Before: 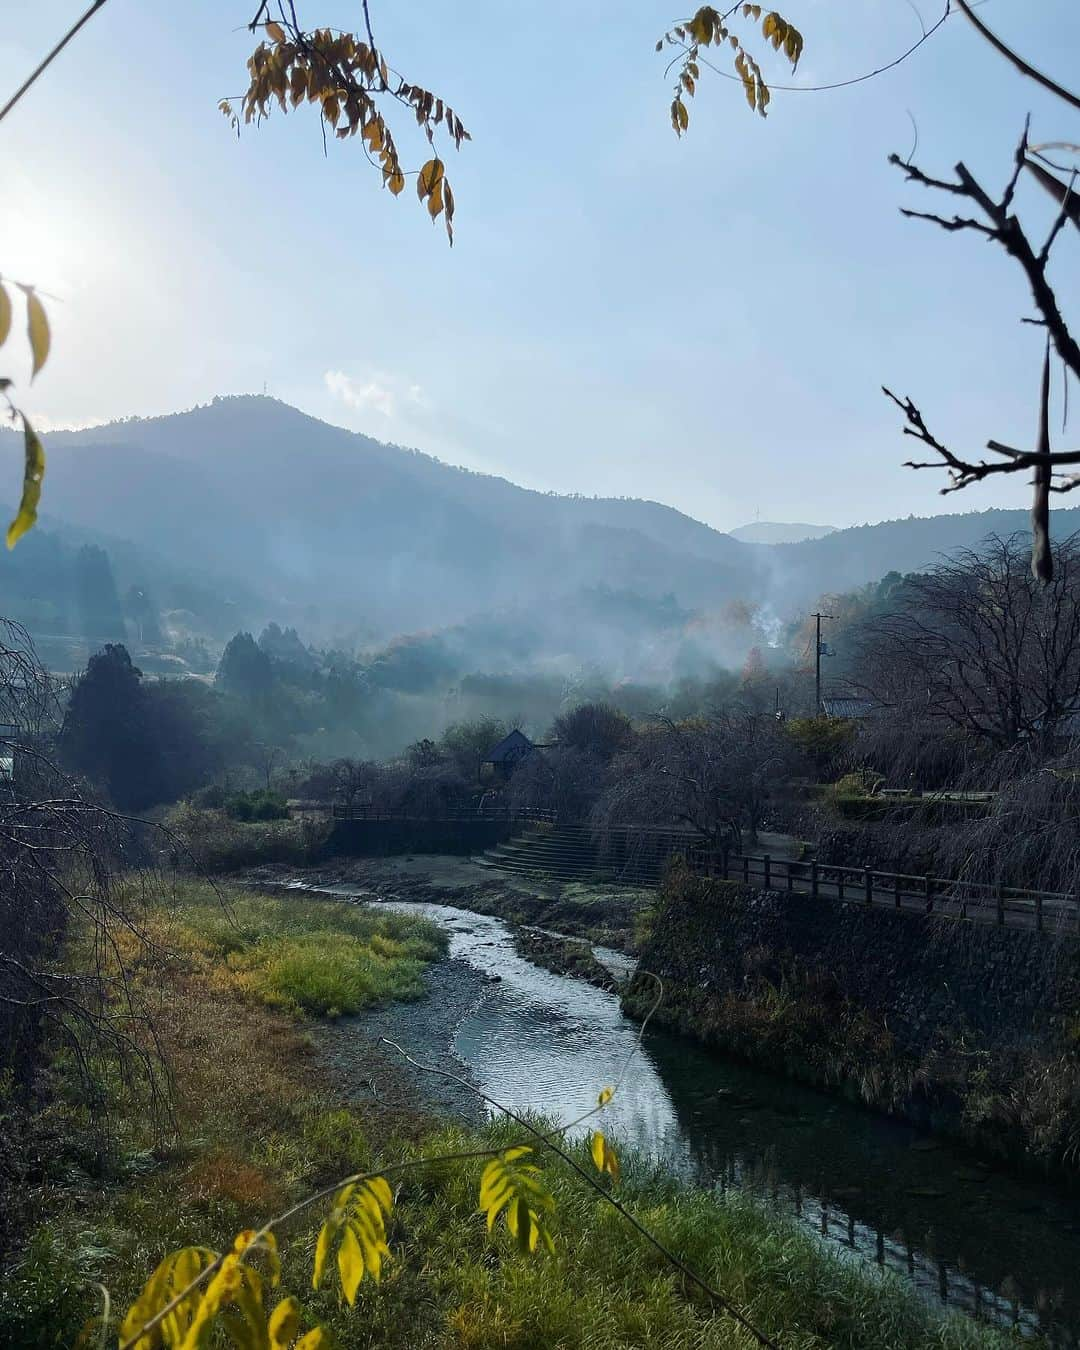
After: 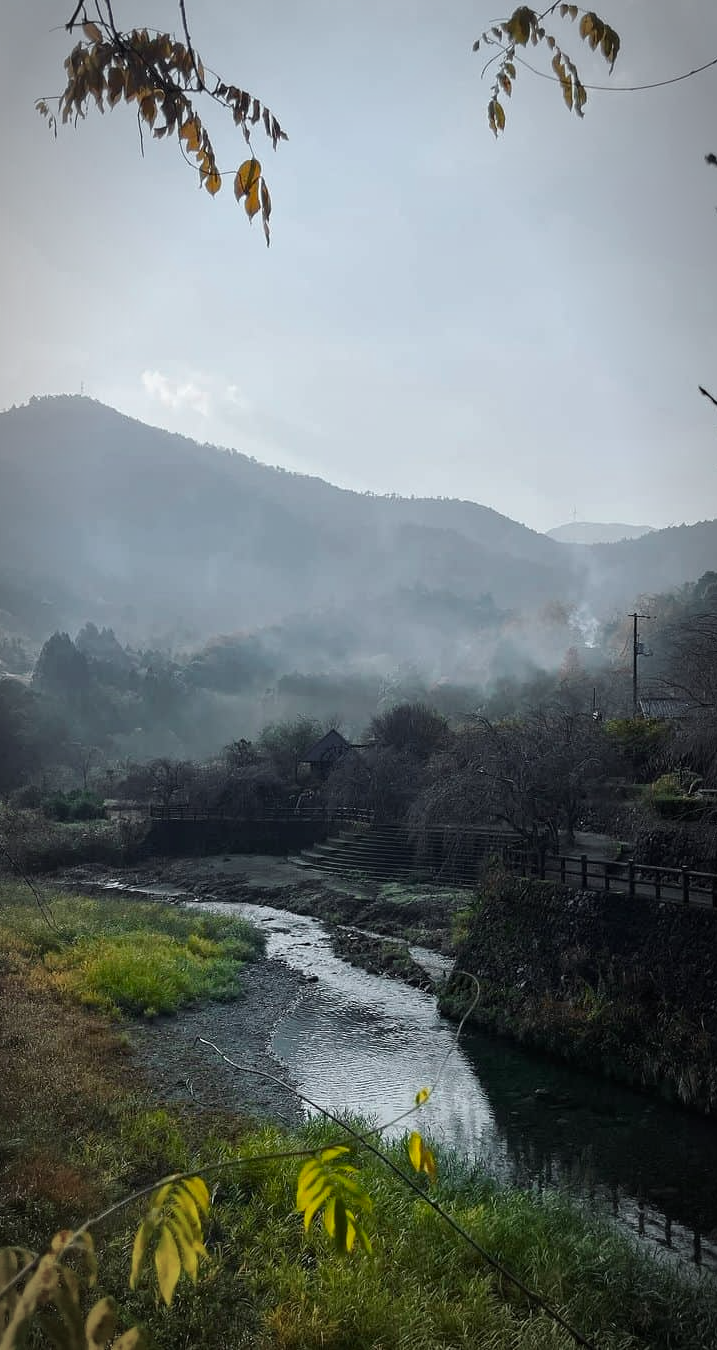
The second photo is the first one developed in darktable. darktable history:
vignetting: automatic ratio true
crop: left 16.966%, right 16.615%
color zones: curves: ch1 [(0.25, 0.61) (0.75, 0.248)]
